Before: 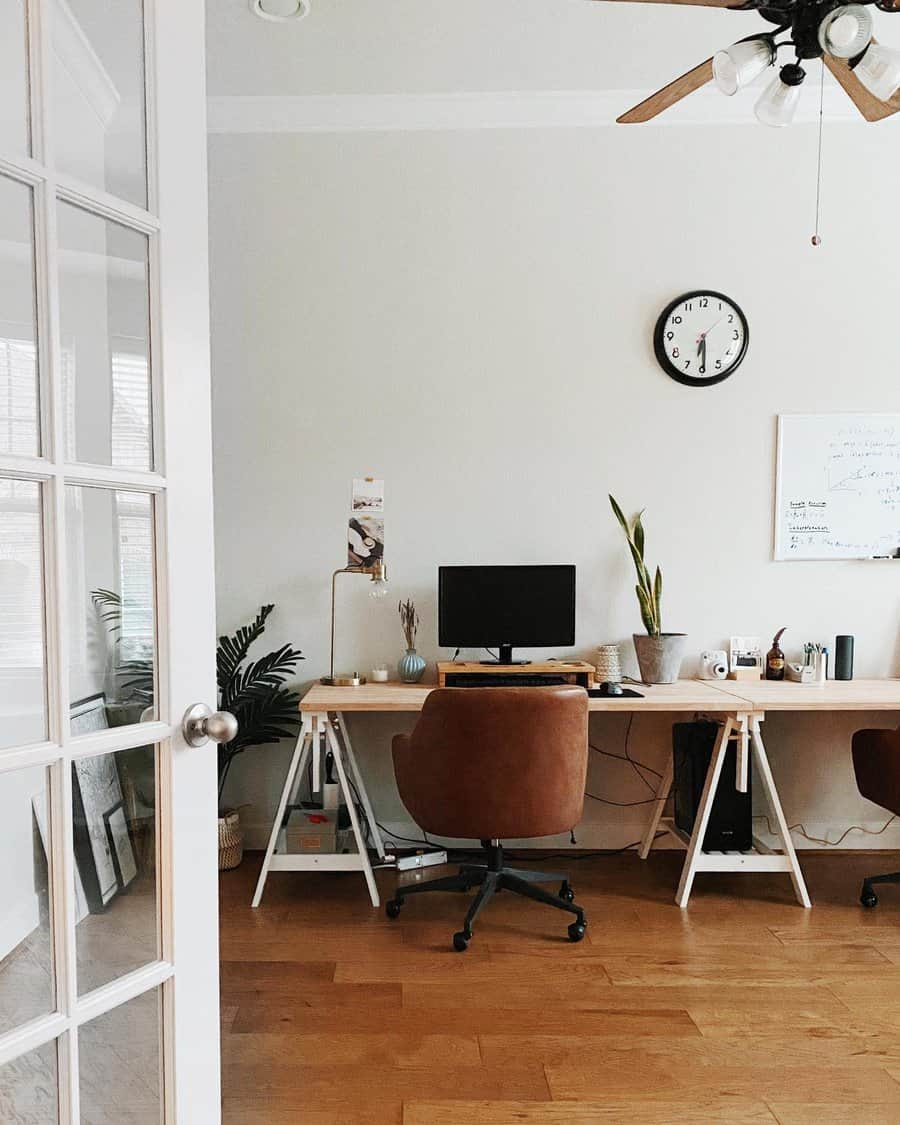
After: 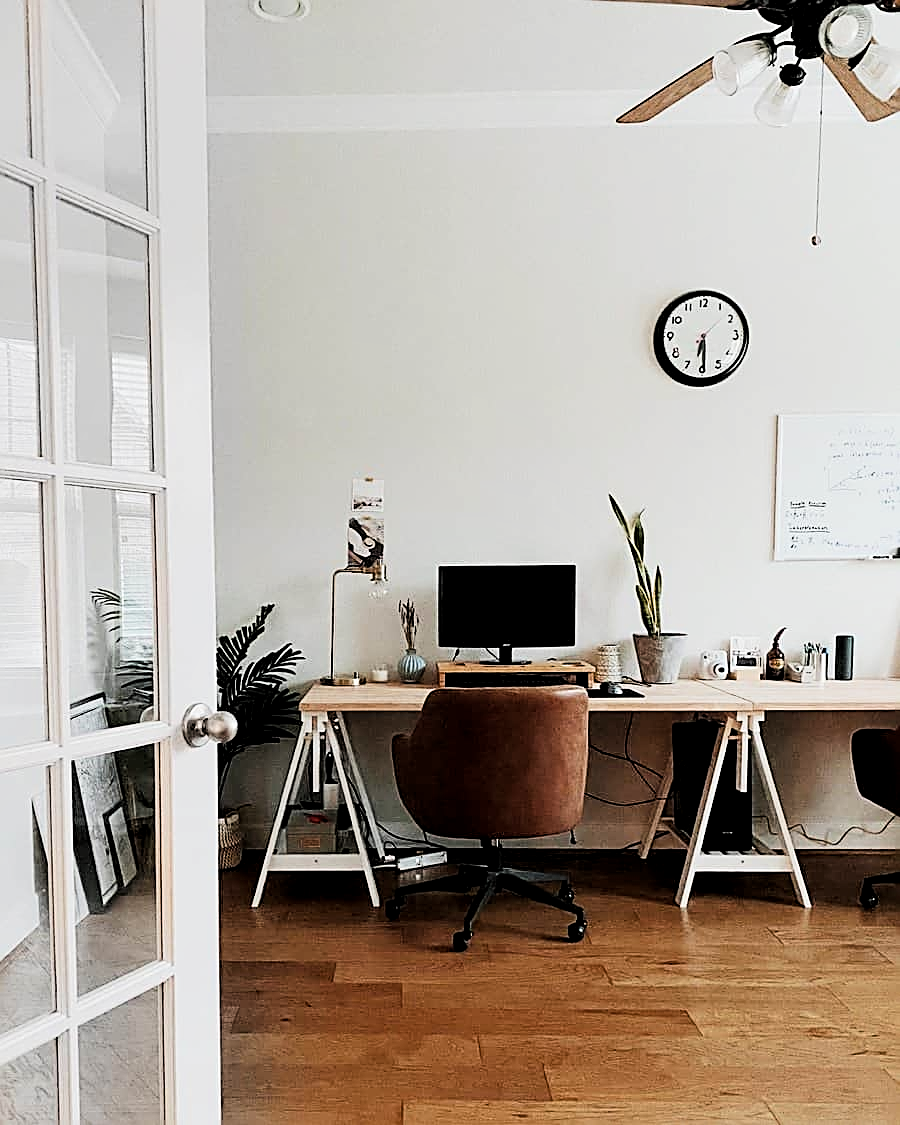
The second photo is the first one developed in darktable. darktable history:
sharpen: amount 0.891
local contrast: highlights 106%, shadows 99%, detail 119%, midtone range 0.2
filmic rgb: black relative exposure -16 EV, white relative exposure 6.29 EV, hardness 5.1, contrast 1.353
